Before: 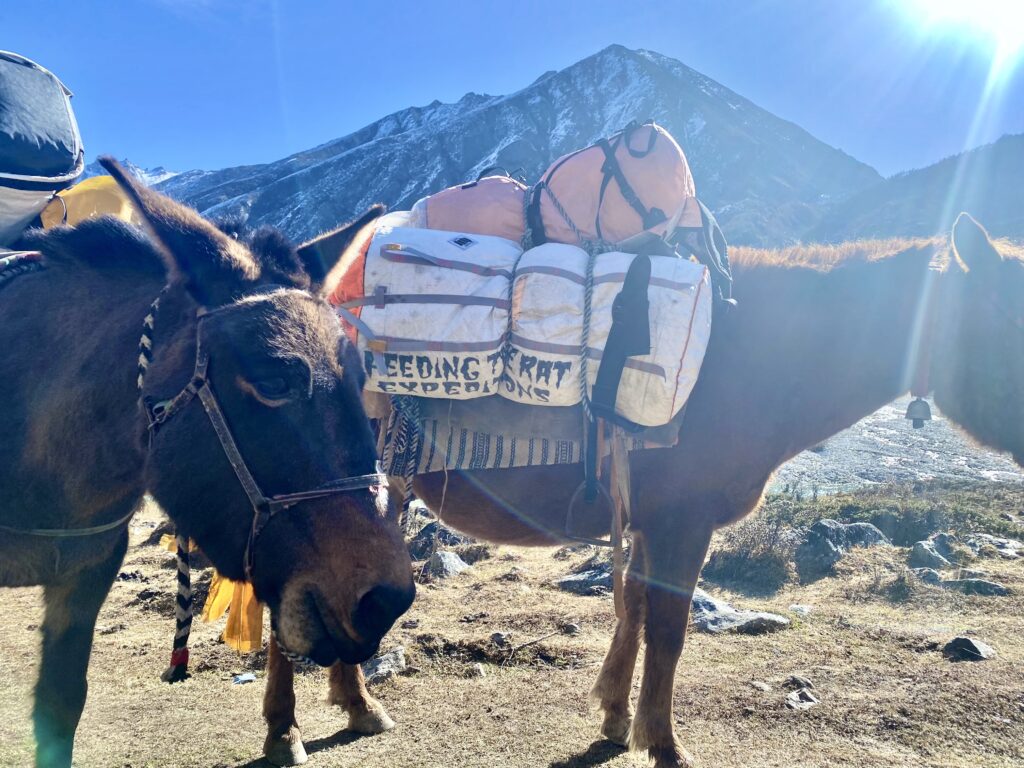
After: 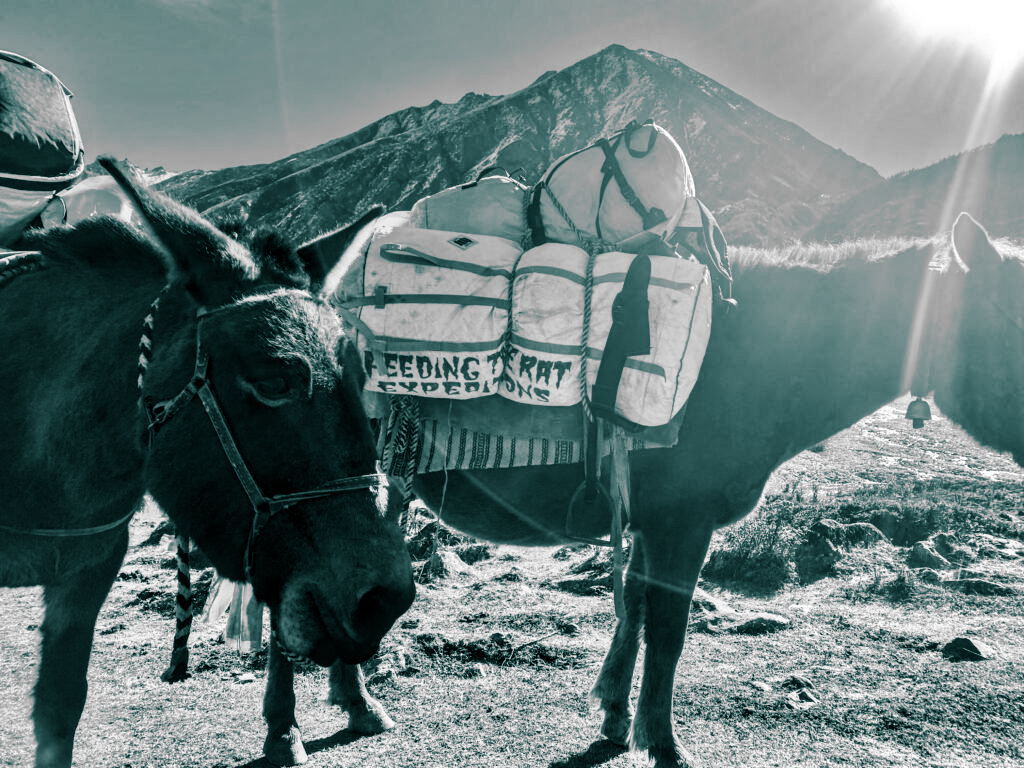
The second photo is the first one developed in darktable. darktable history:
contrast brightness saturation: contrast 0.21, brightness -0.11, saturation 0.21
local contrast: detail 142%
monochrome: a -71.75, b 75.82
split-toning: shadows › hue 183.6°, shadows › saturation 0.52, highlights › hue 0°, highlights › saturation 0
